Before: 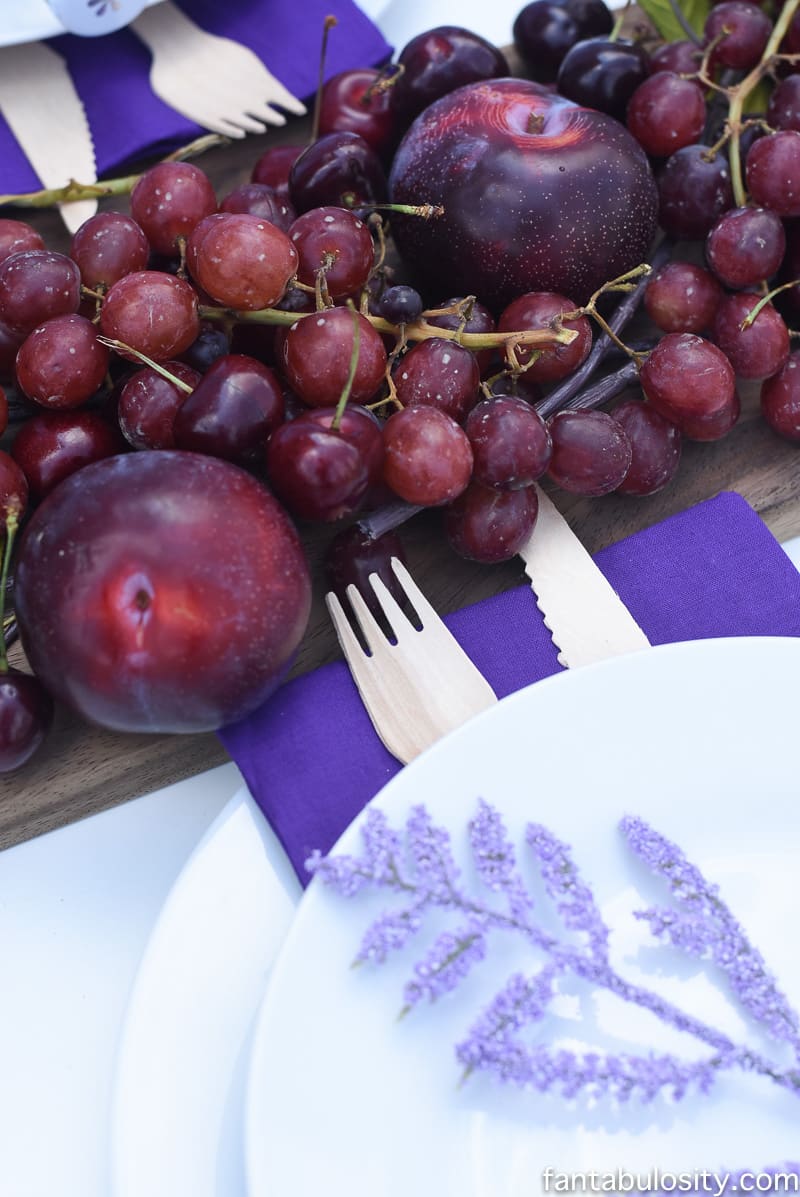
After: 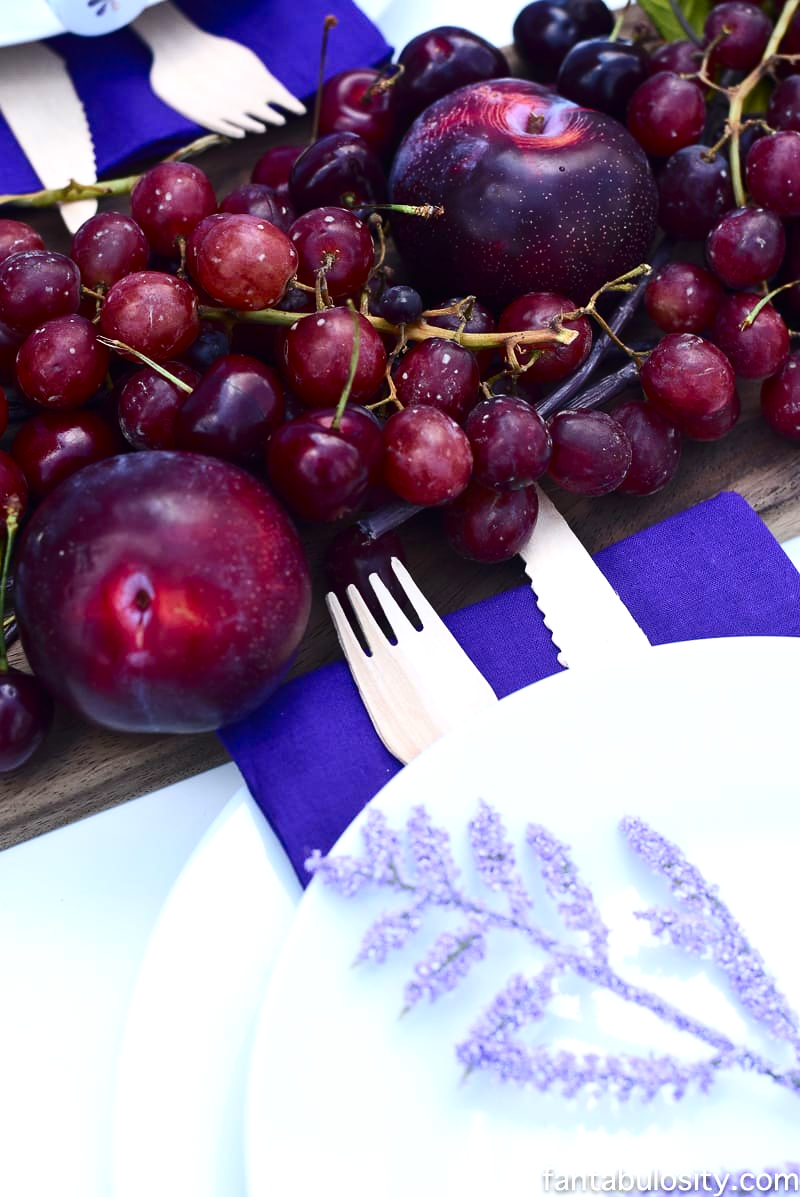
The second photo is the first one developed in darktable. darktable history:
contrast brightness saturation: contrast 0.21, brightness -0.11, saturation 0.21
exposure: black level correction 0, exposure 0.3 EV, compensate highlight preservation false
